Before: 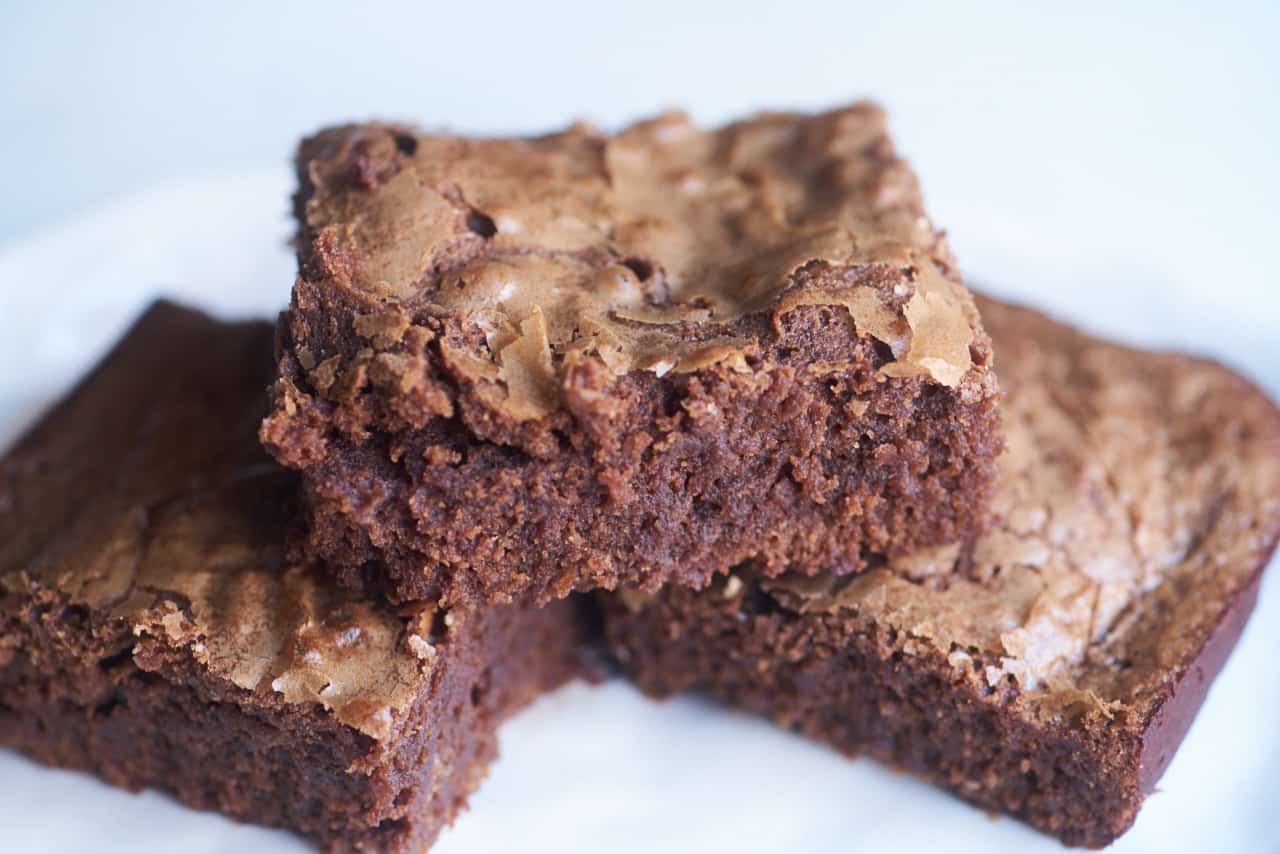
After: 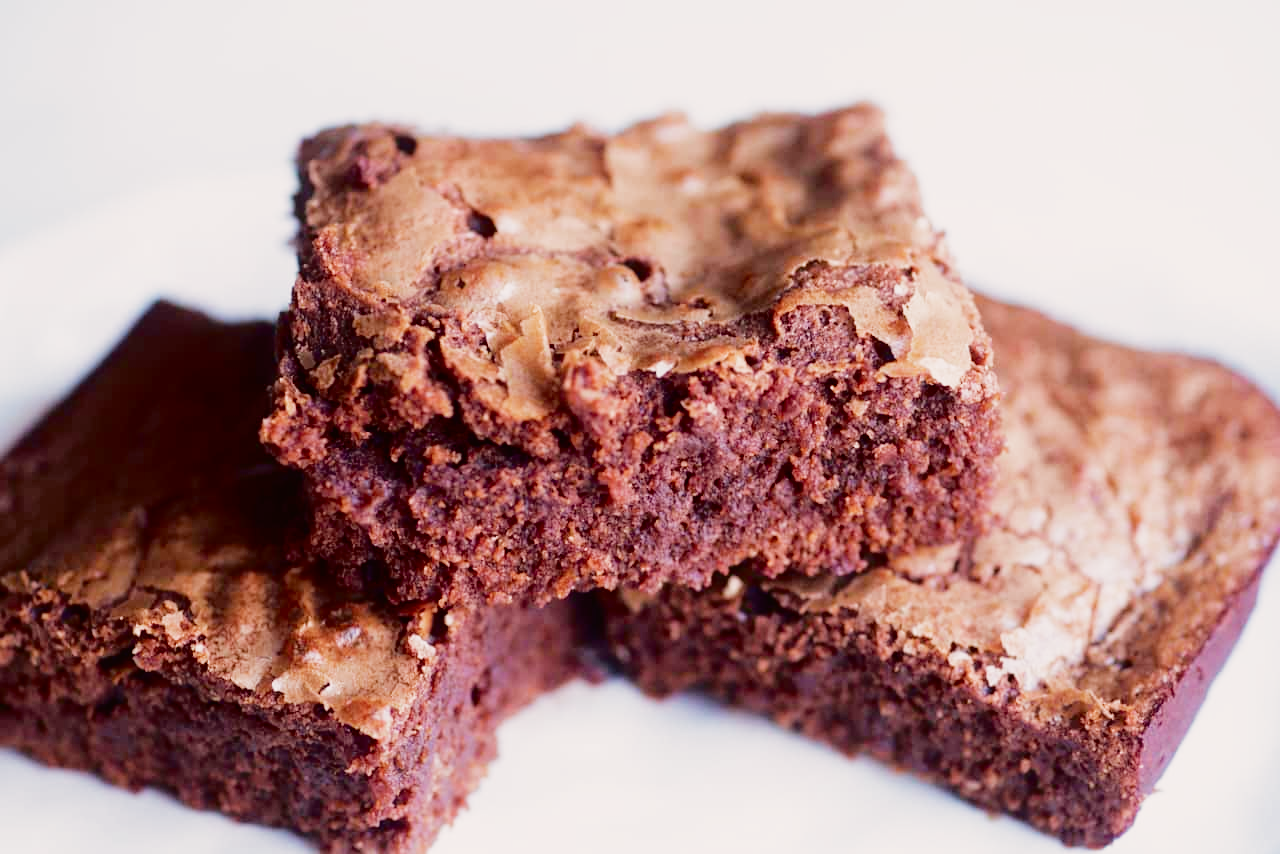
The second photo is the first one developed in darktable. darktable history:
filmic rgb: middle gray luminance 12.74%, black relative exposure -10.13 EV, white relative exposure 3.47 EV, threshold 6 EV, target black luminance 0%, hardness 5.74, latitude 44.69%, contrast 1.221, highlights saturation mix 5%, shadows ↔ highlights balance 26.78%, add noise in highlights 0, preserve chrominance no, color science v3 (2019), use custom middle-gray values true, iterations of high-quality reconstruction 0, contrast in highlights soft, enable highlight reconstruction true
tone curve: curves: ch0 [(0, 0.013) (0.175, 0.11) (0.337, 0.304) (0.498, 0.485) (0.78, 0.742) (0.993, 0.954)]; ch1 [(0, 0) (0.294, 0.184) (0.359, 0.34) (0.362, 0.35) (0.43, 0.41) (0.469, 0.463) (0.495, 0.502) (0.54, 0.563) (0.612, 0.641) (1, 1)]; ch2 [(0, 0) (0.44, 0.437) (0.495, 0.502) (0.524, 0.534) (0.557, 0.56) (0.634, 0.654) (0.728, 0.722) (1, 1)], color space Lab, independent channels, preserve colors none
